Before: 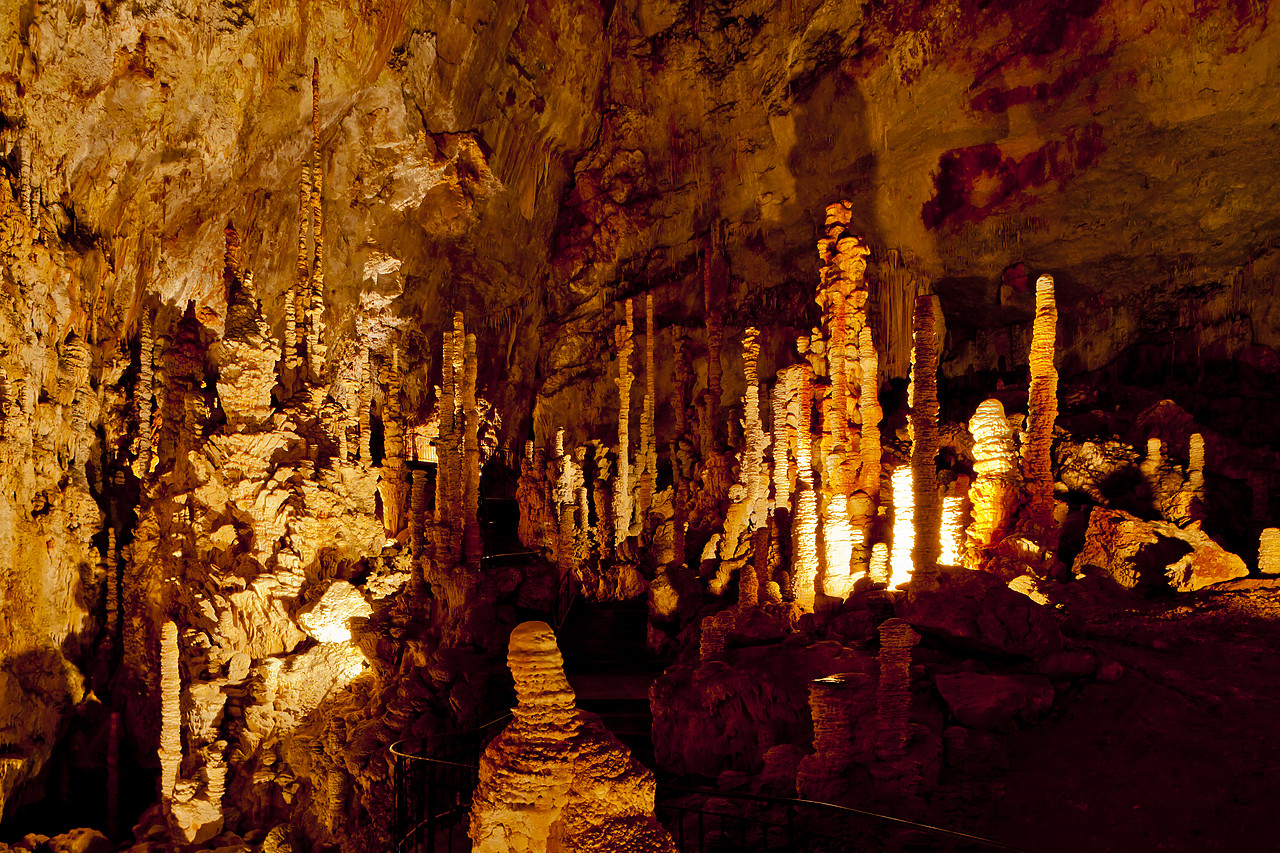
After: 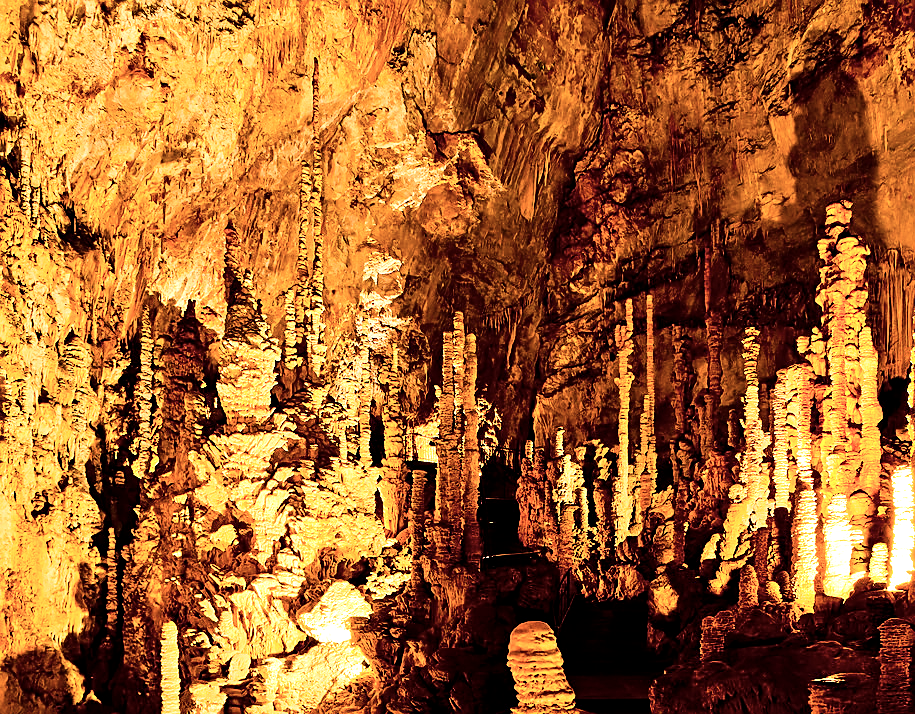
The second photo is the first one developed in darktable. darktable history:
tone equalizer: on, module defaults
crop: right 28.476%, bottom 16.244%
contrast brightness saturation: contrast 0.115, saturation -0.17
sharpen: on, module defaults
exposure: exposure 0.78 EV, compensate exposure bias true, compensate highlight preservation false
color balance rgb: shadows lift › chroma 2.054%, shadows lift › hue 187.79°, perceptual saturation grading › global saturation 0.916%, global vibrance 9.997%
base curve: curves: ch0 [(0, 0) (0.036, 0.025) (0.121, 0.166) (0.206, 0.329) (0.605, 0.79) (1, 1)]
